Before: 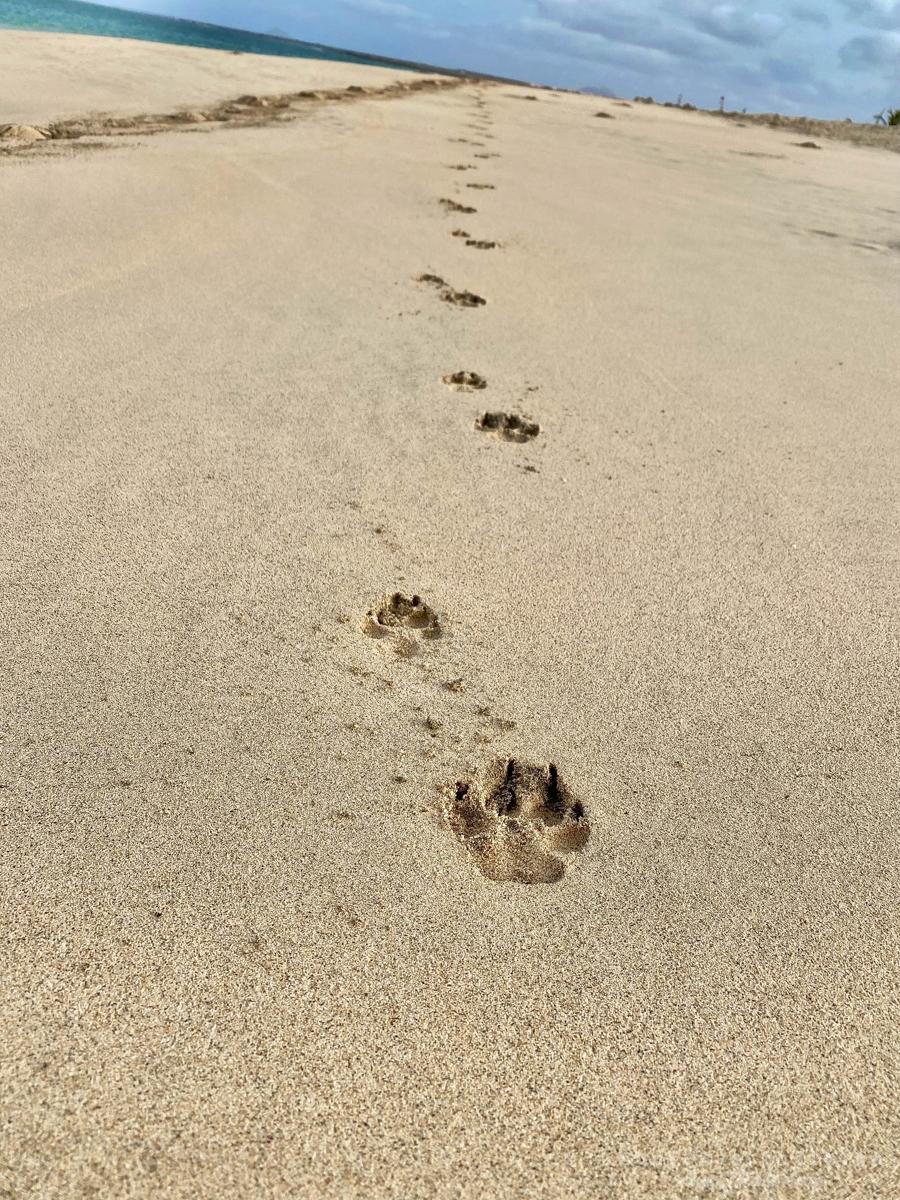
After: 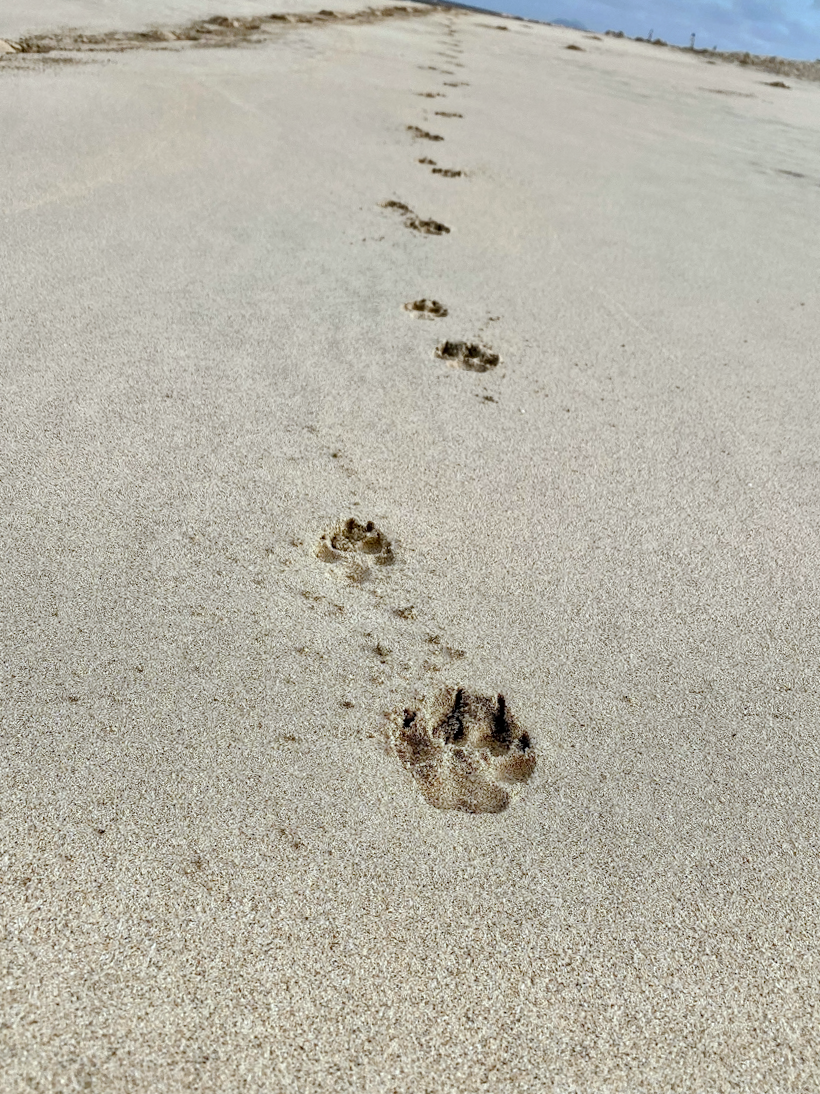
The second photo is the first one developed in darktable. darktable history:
tone curve: curves: ch0 [(0, 0) (0.003, 0.006) (0.011, 0.014) (0.025, 0.024) (0.044, 0.035) (0.069, 0.046) (0.1, 0.074) (0.136, 0.115) (0.177, 0.161) (0.224, 0.226) (0.277, 0.293) (0.335, 0.364) (0.399, 0.441) (0.468, 0.52) (0.543, 0.58) (0.623, 0.657) (0.709, 0.72) (0.801, 0.794) (0.898, 0.883) (1, 1)], preserve colors none
crop and rotate: angle -1.96°, left 3.097%, top 4.154%, right 1.586%, bottom 0.529%
color calibration: illuminant custom, x 0.368, y 0.373, temperature 4330.32 K
local contrast: on, module defaults
